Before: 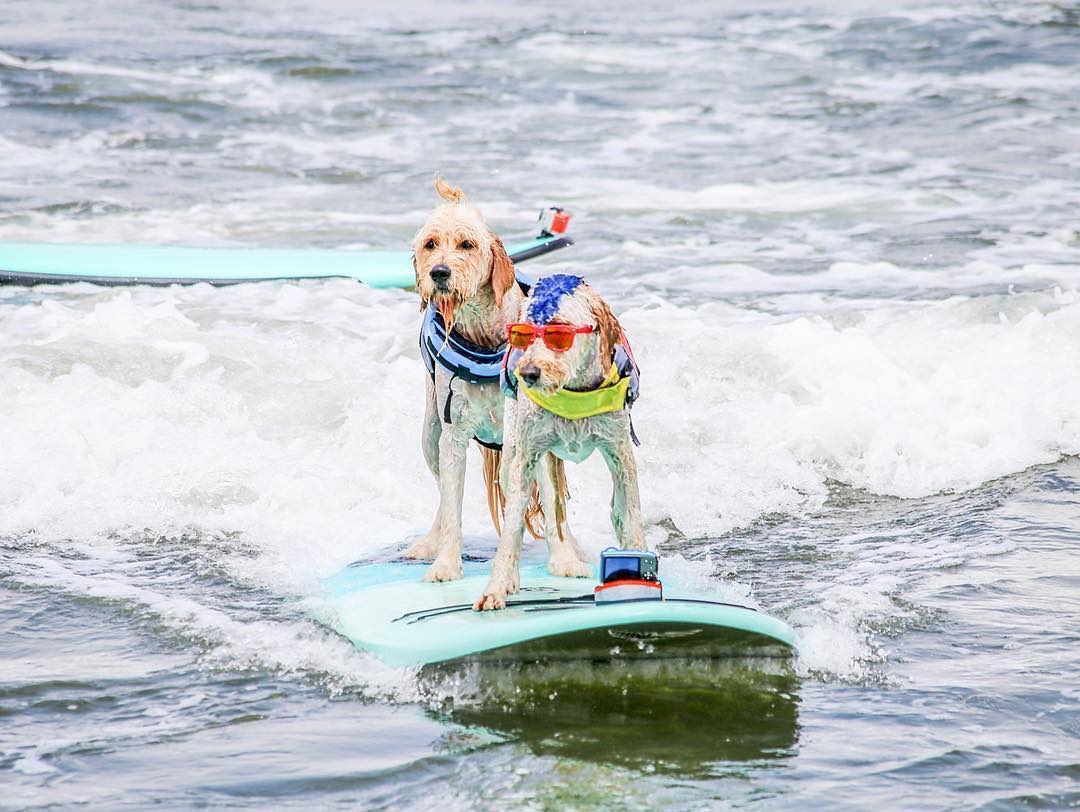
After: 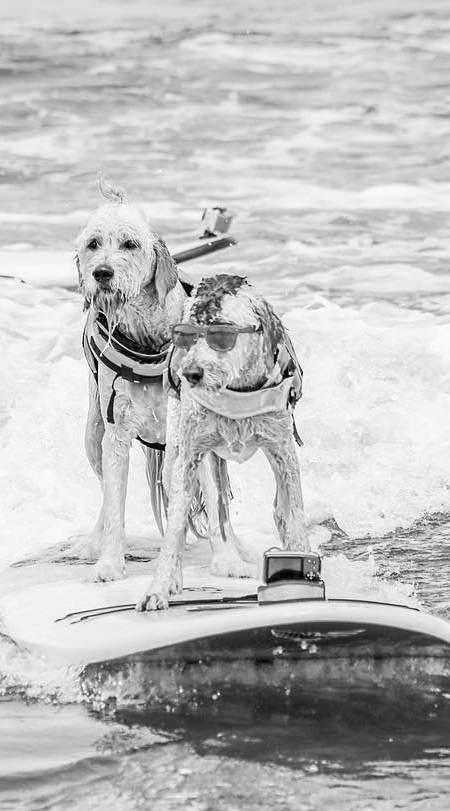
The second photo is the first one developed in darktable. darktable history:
color correction: highlights a* -10.04, highlights b* -10.37
monochrome: on, module defaults
crop: left 31.229%, right 27.105%
